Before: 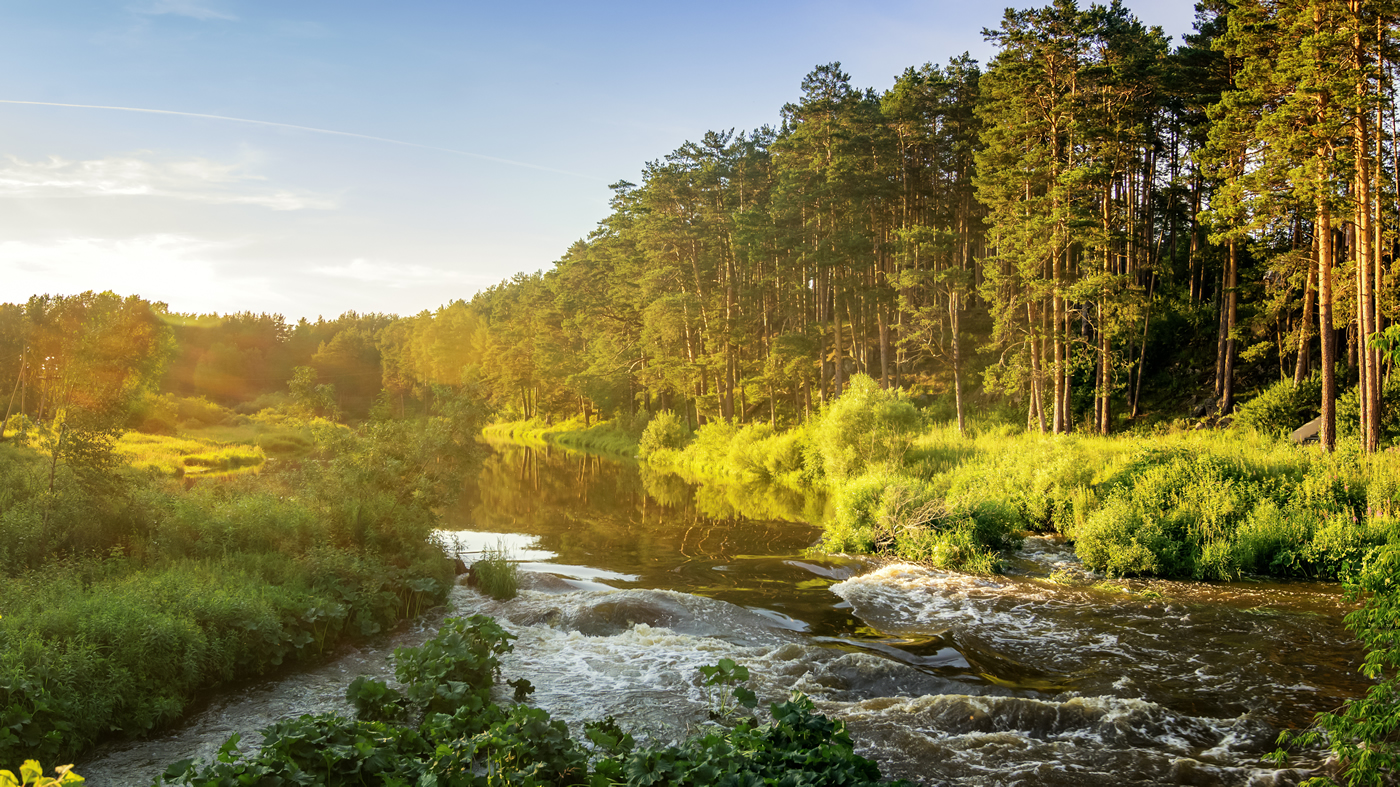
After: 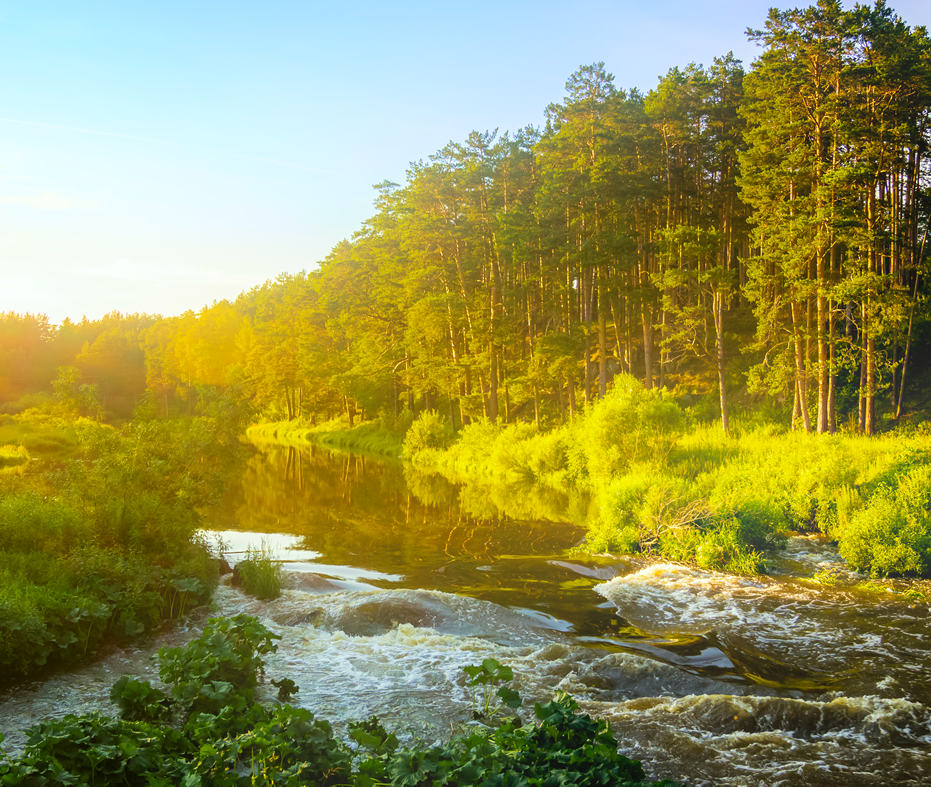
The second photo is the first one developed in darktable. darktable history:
color balance rgb: perceptual saturation grading › global saturation 25%, global vibrance 20%
bloom: threshold 82.5%, strength 16.25%
white balance: red 0.986, blue 1.01
crop: left 16.899%, right 16.556%
velvia: on, module defaults
